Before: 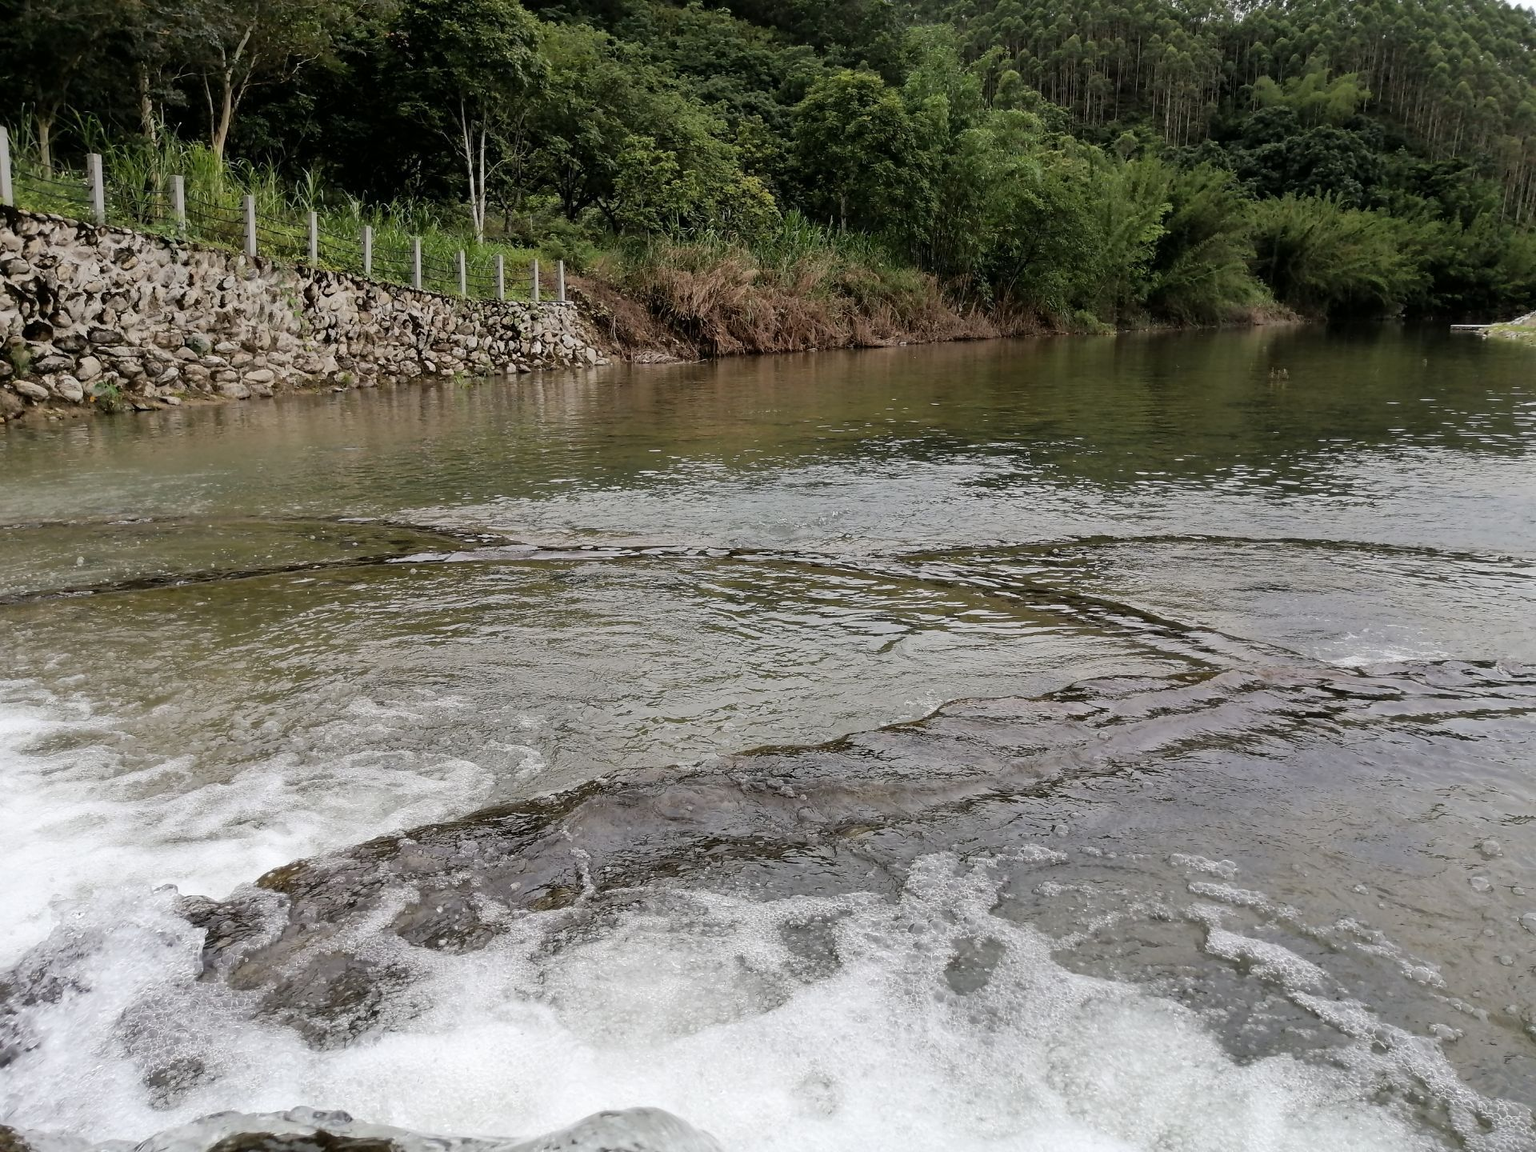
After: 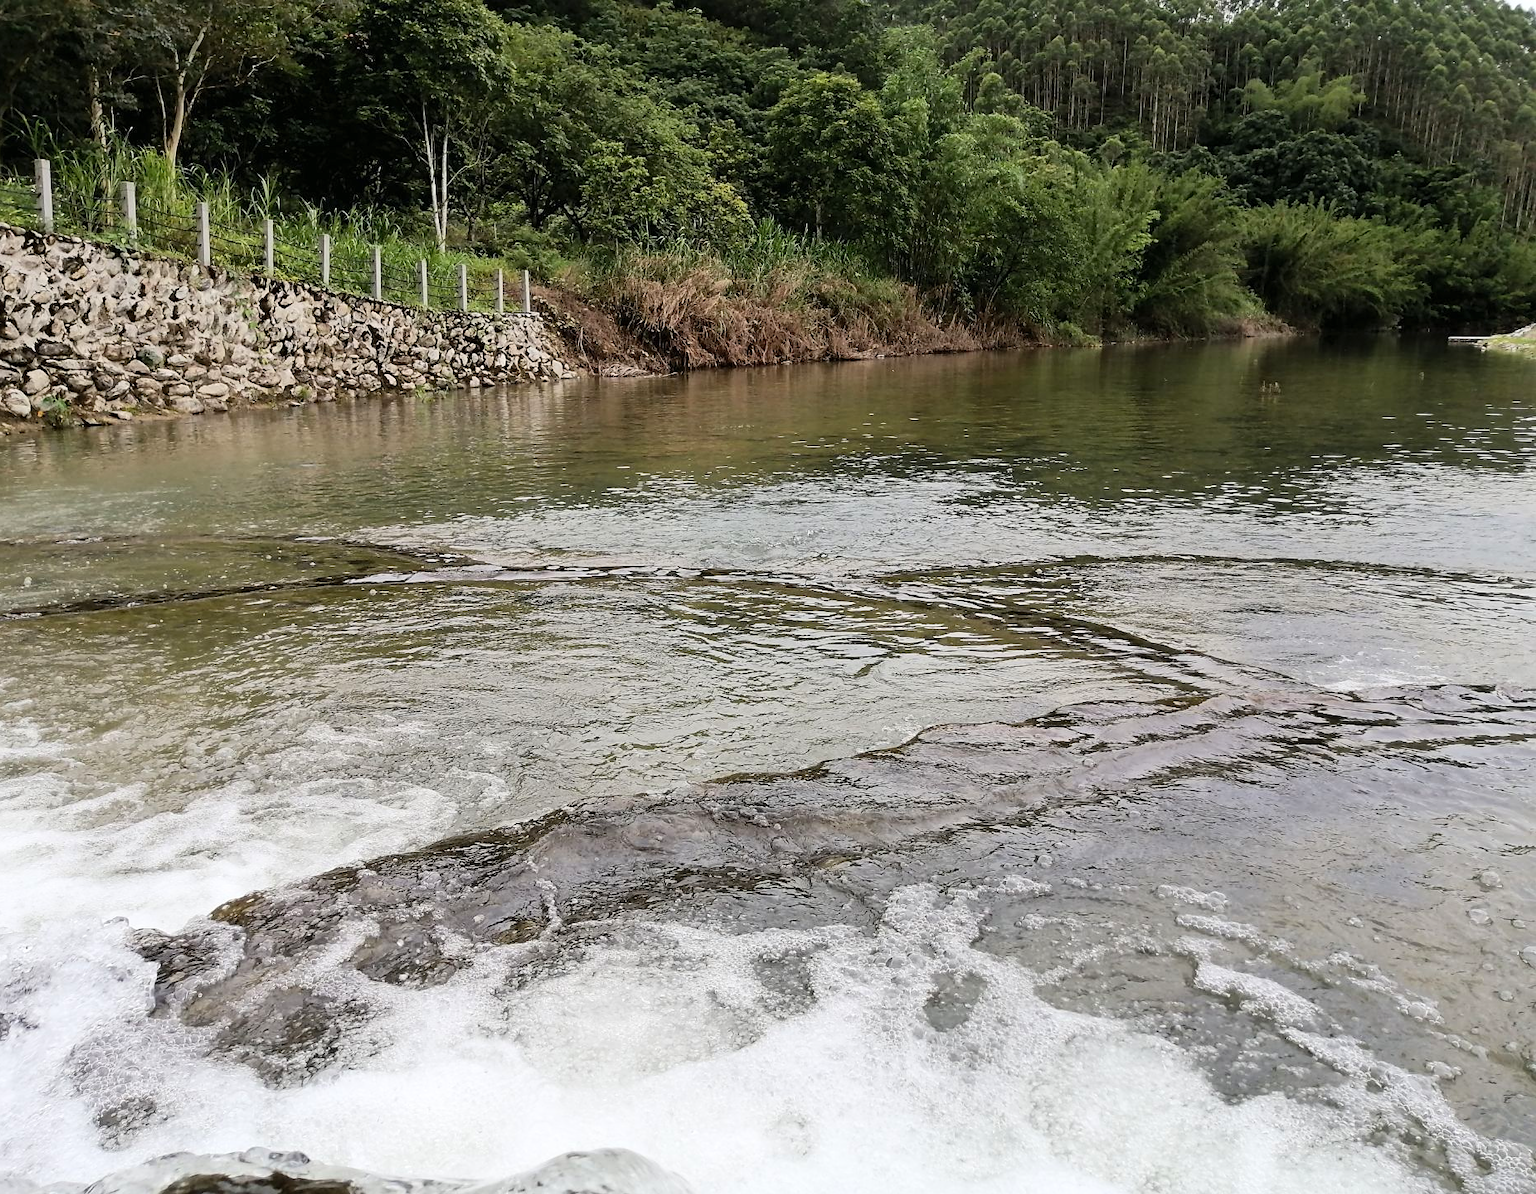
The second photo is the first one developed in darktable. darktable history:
crop and rotate: left 3.533%
sharpen: amount 0.204
contrast brightness saturation: contrast 0.204, brightness 0.142, saturation 0.143
